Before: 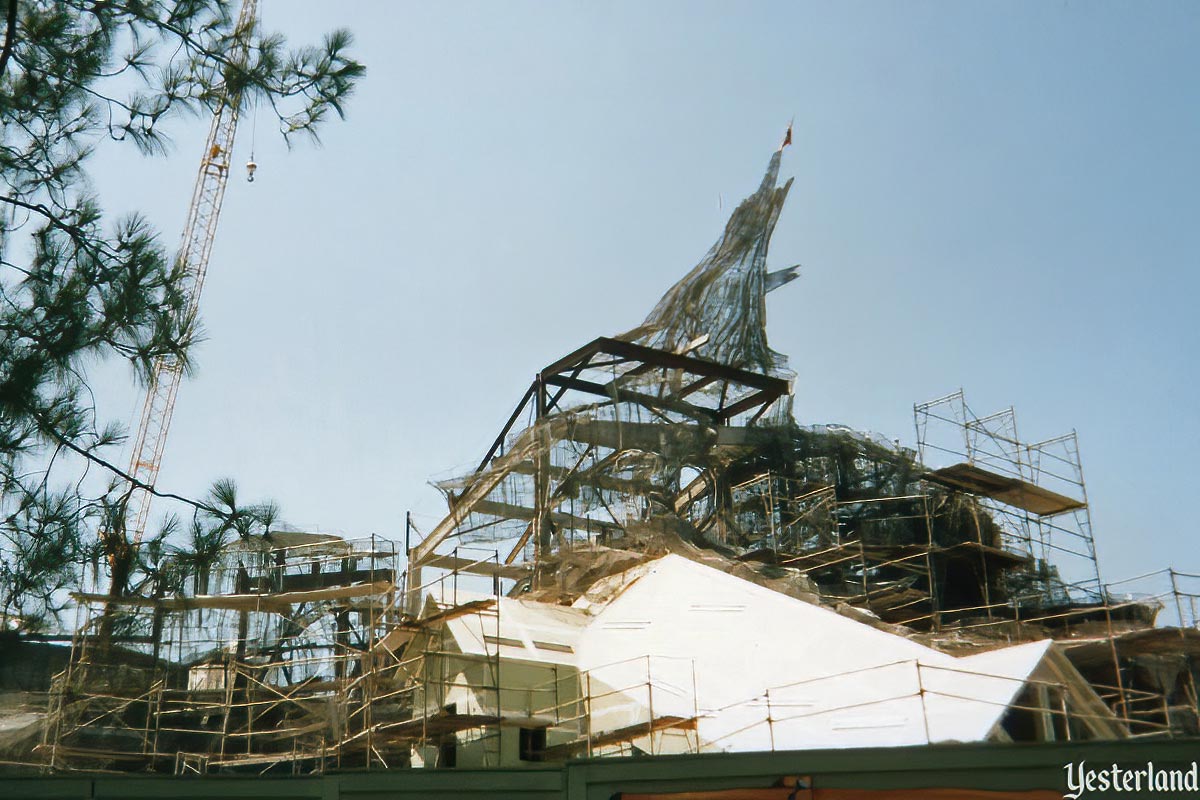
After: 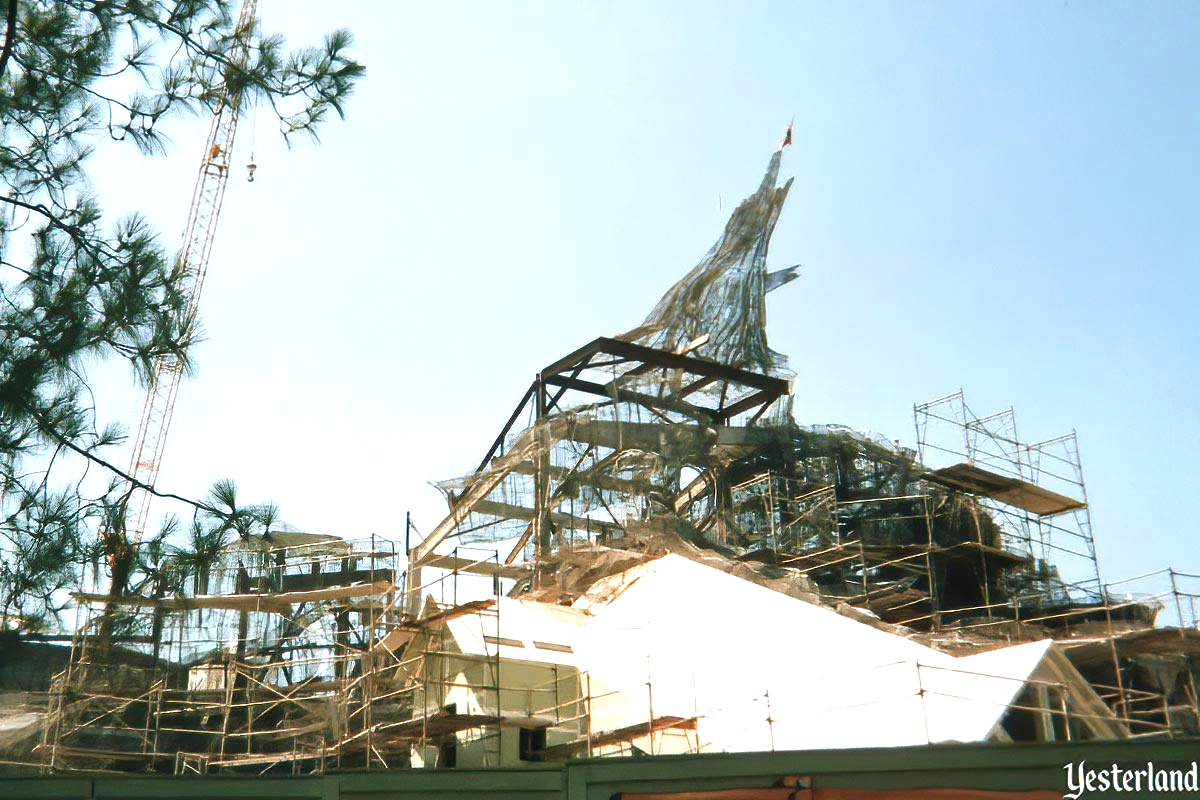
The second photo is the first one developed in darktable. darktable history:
color zones: curves: ch1 [(0, 0.455) (0.063, 0.455) (0.286, 0.495) (0.429, 0.5) (0.571, 0.5) (0.714, 0.5) (0.857, 0.5) (1, 0.455)]; ch2 [(0, 0.532) (0.063, 0.521) (0.233, 0.447) (0.429, 0.489) (0.571, 0.5) (0.714, 0.5) (0.857, 0.5) (1, 0.532)]
exposure: exposure 0.74 EV, compensate highlight preservation false
